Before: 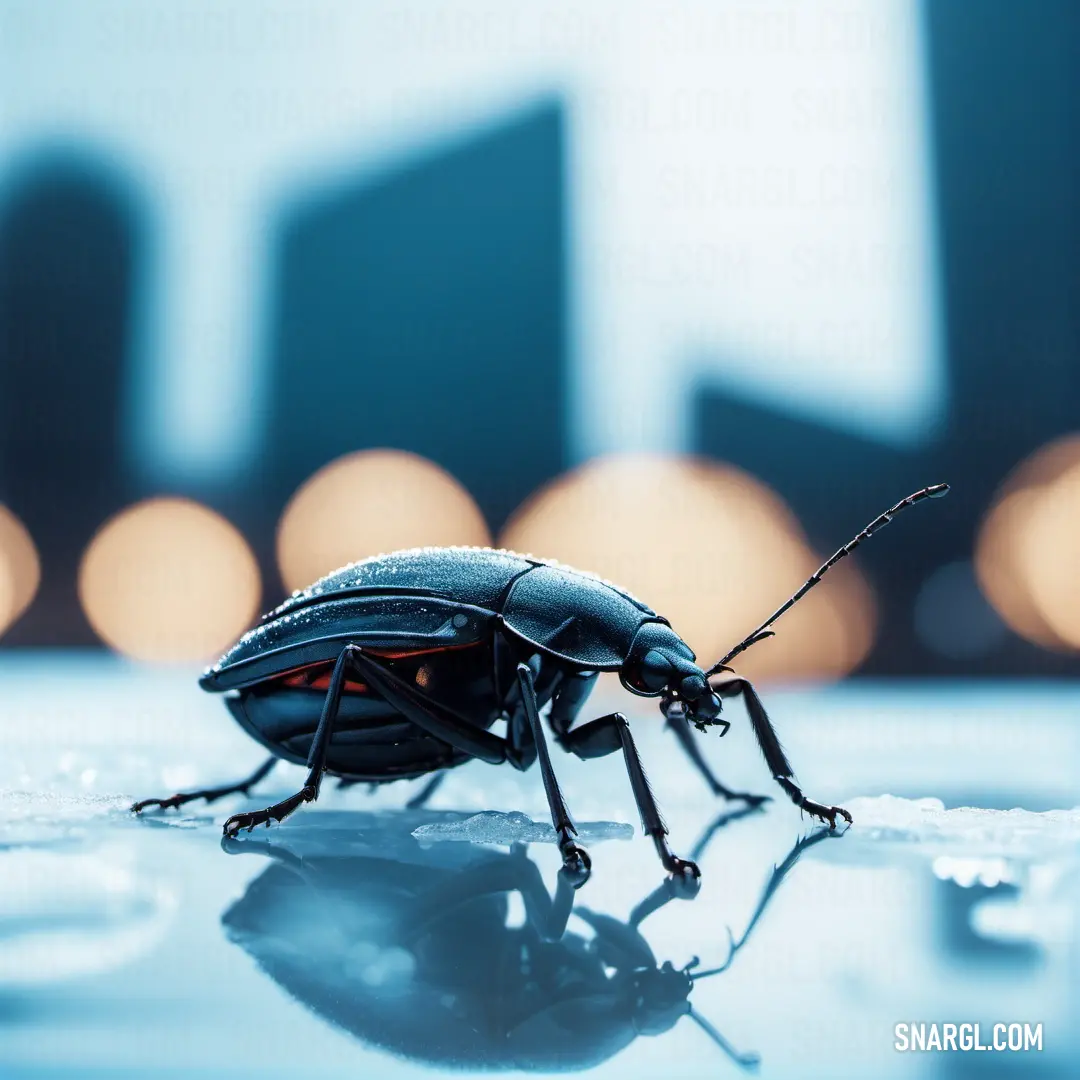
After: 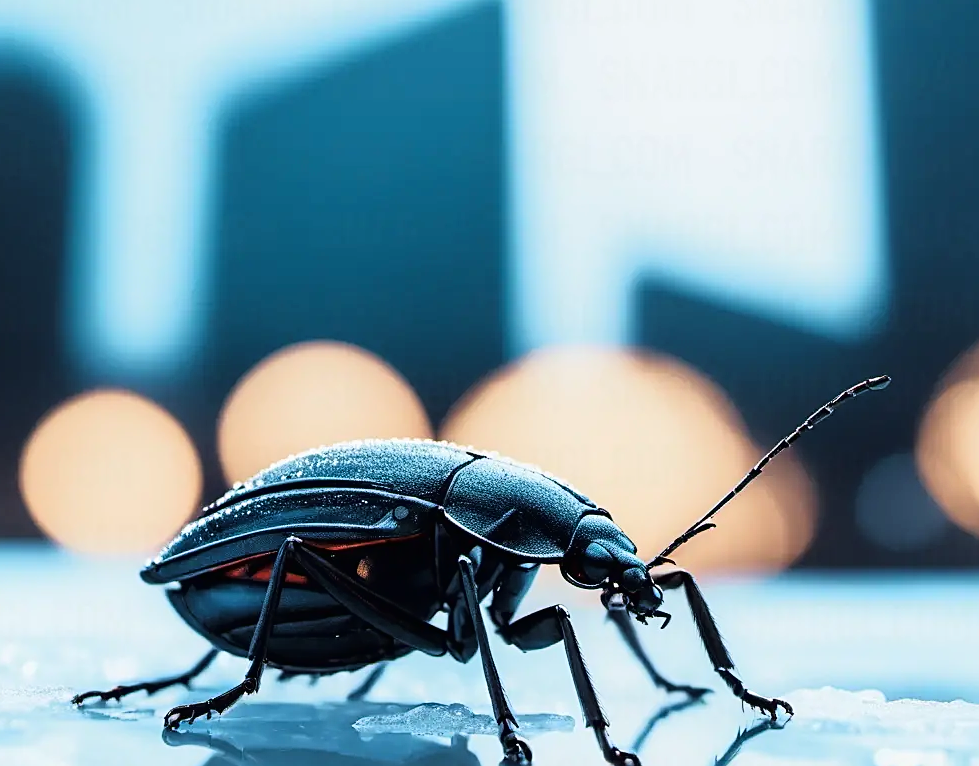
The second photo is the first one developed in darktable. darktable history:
crop: left 5.534%, top 10.002%, right 3.812%, bottom 19.037%
sharpen: on, module defaults
tone curve: curves: ch0 [(0, 0.006) (0.037, 0.022) (0.123, 0.105) (0.19, 0.173) (0.277, 0.279) (0.474, 0.517) (0.597, 0.662) (0.687, 0.774) (0.855, 0.891) (1, 0.982)]; ch1 [(0, 0) (0.243, 0.245) (0.422, 0.415) (0.493, 0.498) (0.508, 0.503) (0.531, 0.55) (0.551, 0.582) (0.626, 0.672) (0.694, 0.732) (1, 1)]; ch2 [(0, 0) (0.249, 0.216) (0.356, 0.329) (0.424, 0.442) (0.476, 0.477) (0.498, 0.503) (0.517, 0.524) (0.532, 0.547) (0.562, 0.592) (0.614, 0.657) (0.706, 0.748) (0.808, 0.809) (0.991, 0.968)], color space Lab, linked channels, preserve colors none
